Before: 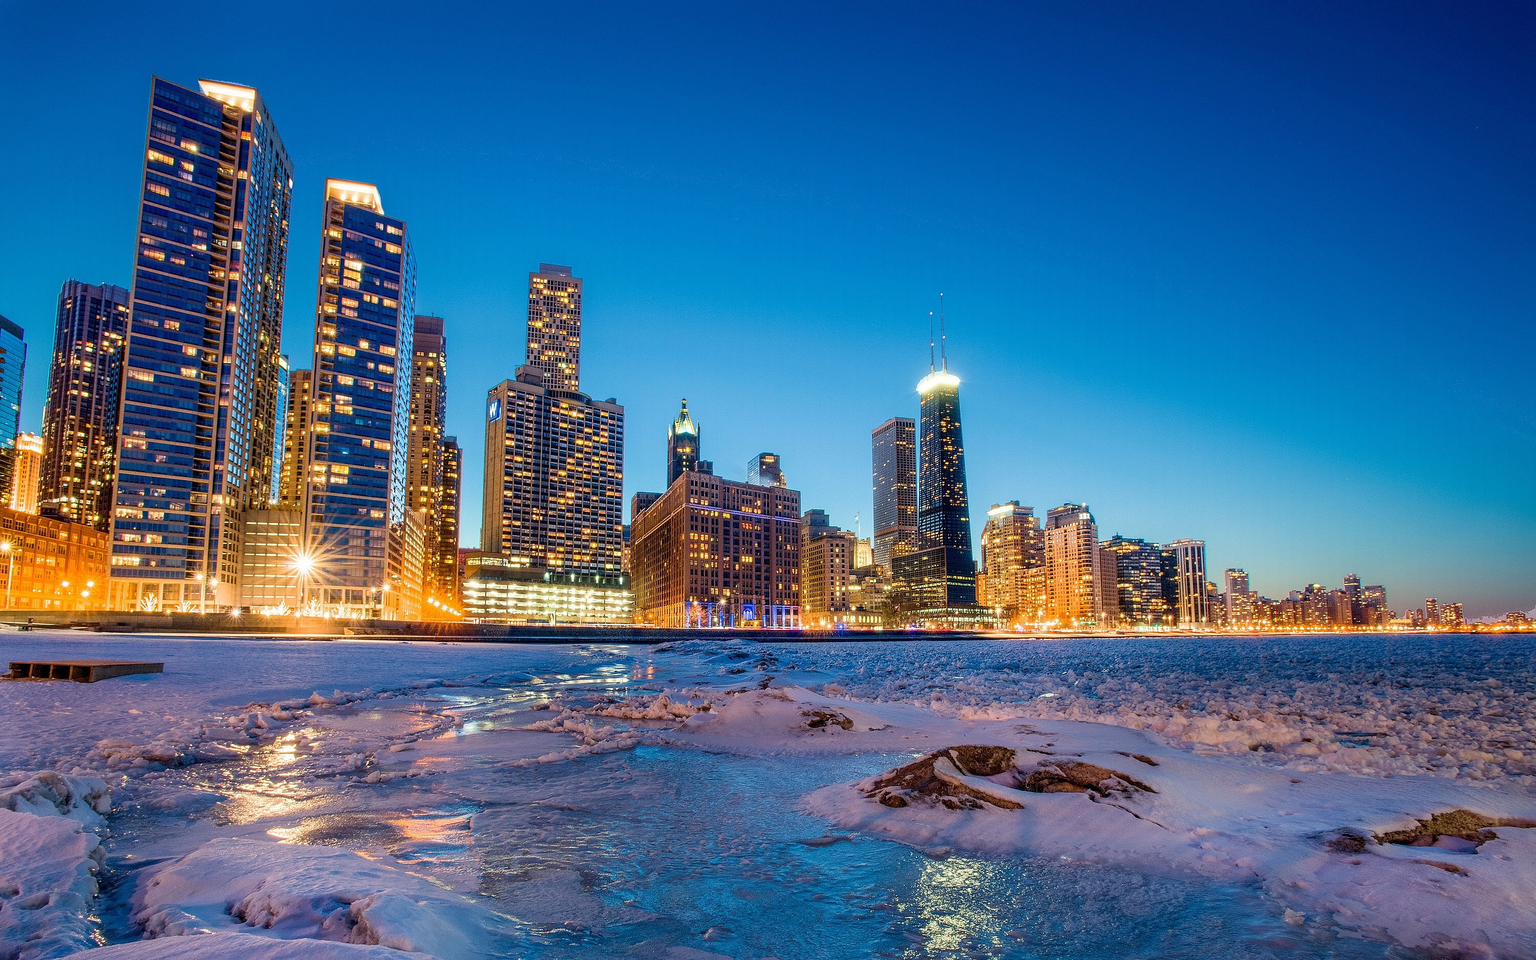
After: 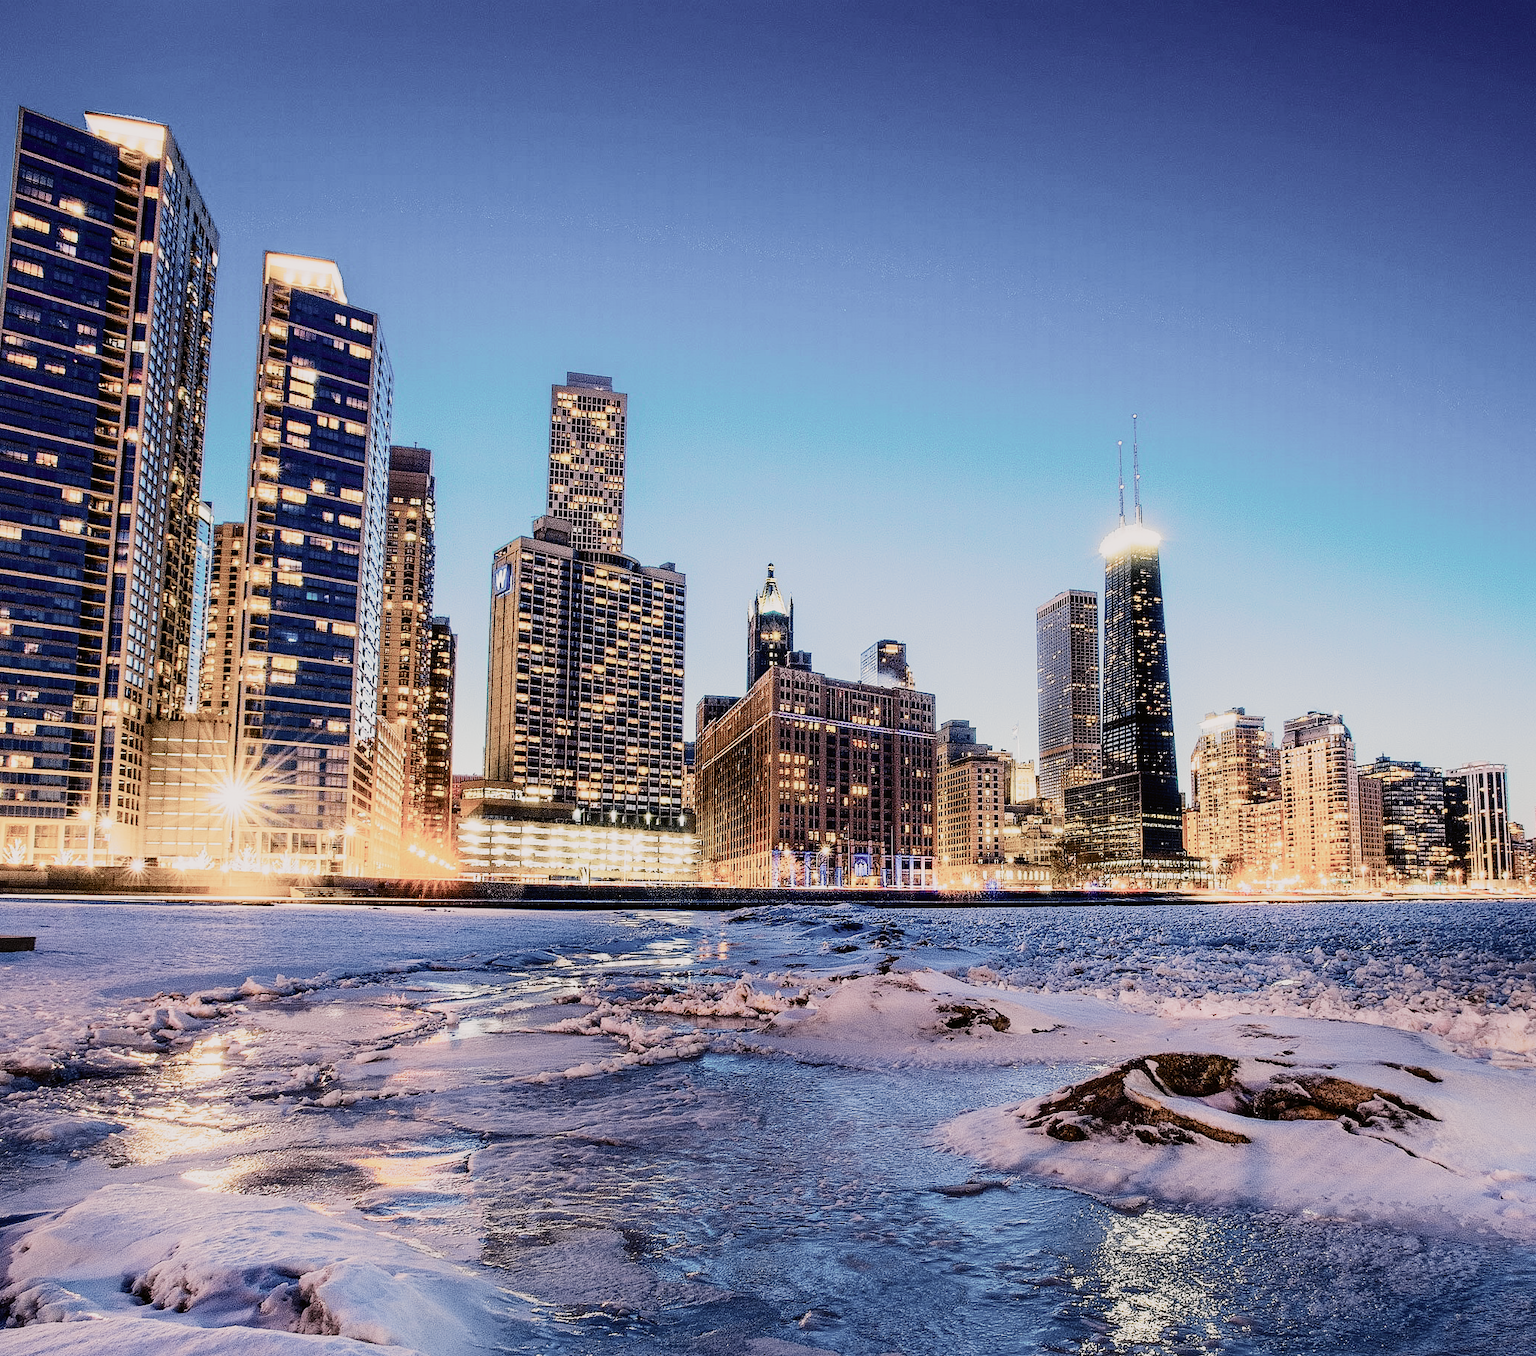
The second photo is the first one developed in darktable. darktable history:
contrast brightness saturation: contrast -0.05, saturation -0.41
crop and rotate: left 9.061%, right 20.142%
tone curve: curves: ch0 [(0.014, 0) (0.13, 0.09) (0.227, 0.211) (0.346, 0.388) (0.499, 0.598) (0.662, 0.76) (0.795, 0.846) (1, 0.969)]; ch1 [(0, 0) (0.366, 0.367) (0.447, 0.417) (0.473, 0.484) (0.504, 0.502) (0.525, 0.518) (0.564, 0.548) (0.639, 0.643) (1, 1)]; ch2 [(0, 0) (0.333, 0.346) (0.375, 0.375) (0.424, 0.43) (0.476, 0.498) (0.496, 0.505) (0.517, 0.515) (0.542, 0.564) (0.583, 0.6) (0.64, 0.622) (0.723, 0.676) (1, 1)], color space Lab, independent channels, preserve colors none
sigmoid: contrast 1.7, skew -0.2, preserve hue 0%, red attenuation 0.1, red rotation 0.035, green attenuation 0.1, green rotation -0.017, blue attenuation 0.15, blue rotation -0.052, base primaries Rec2020
white balance: red 1.188, blue 1.11
